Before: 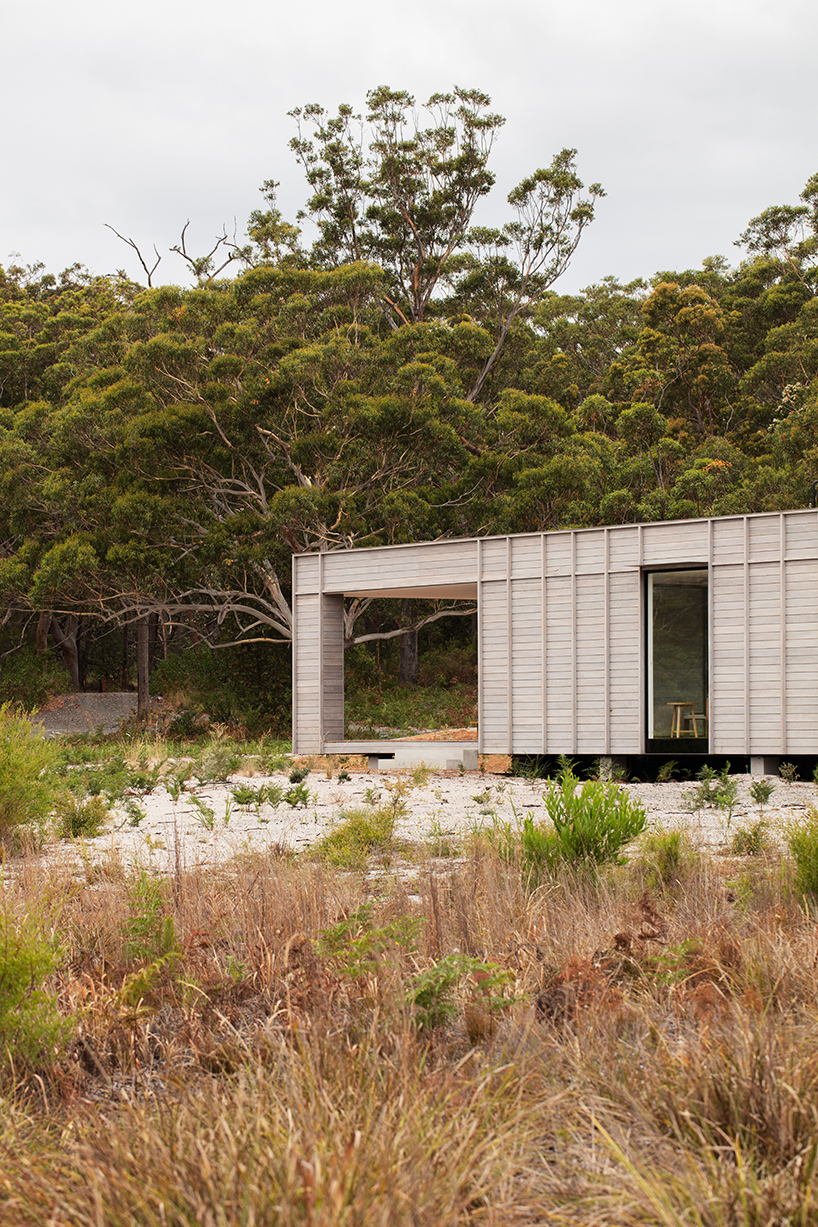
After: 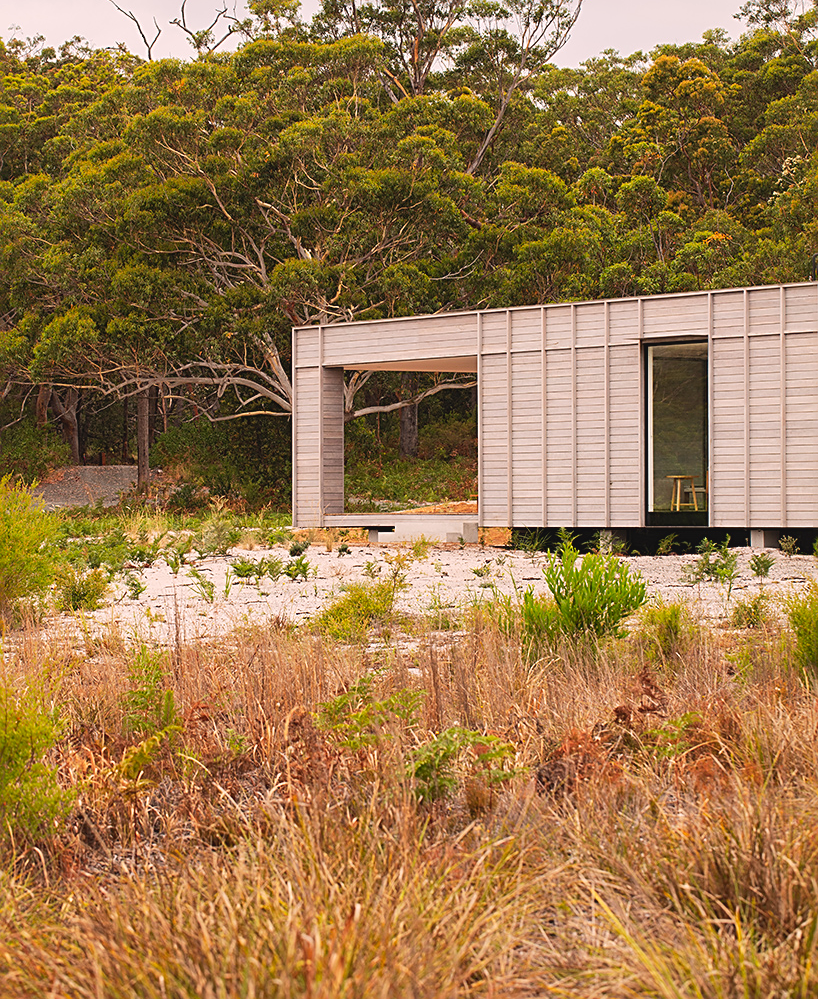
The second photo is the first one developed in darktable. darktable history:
shadows and highlights: on, module defaults
tone curve: curves: ch0 [(0, 0.028) (0.138, 0.156) (0.468, 0.516) (0.754, 0.823) (1, 1)], preserve colors none
crop and rotate: top 18.503%
contrast brightness saturation: saturation 0.184
color correction: highlights a* 7.35, highlights b* 3.88
sharpen: on, module defaults
